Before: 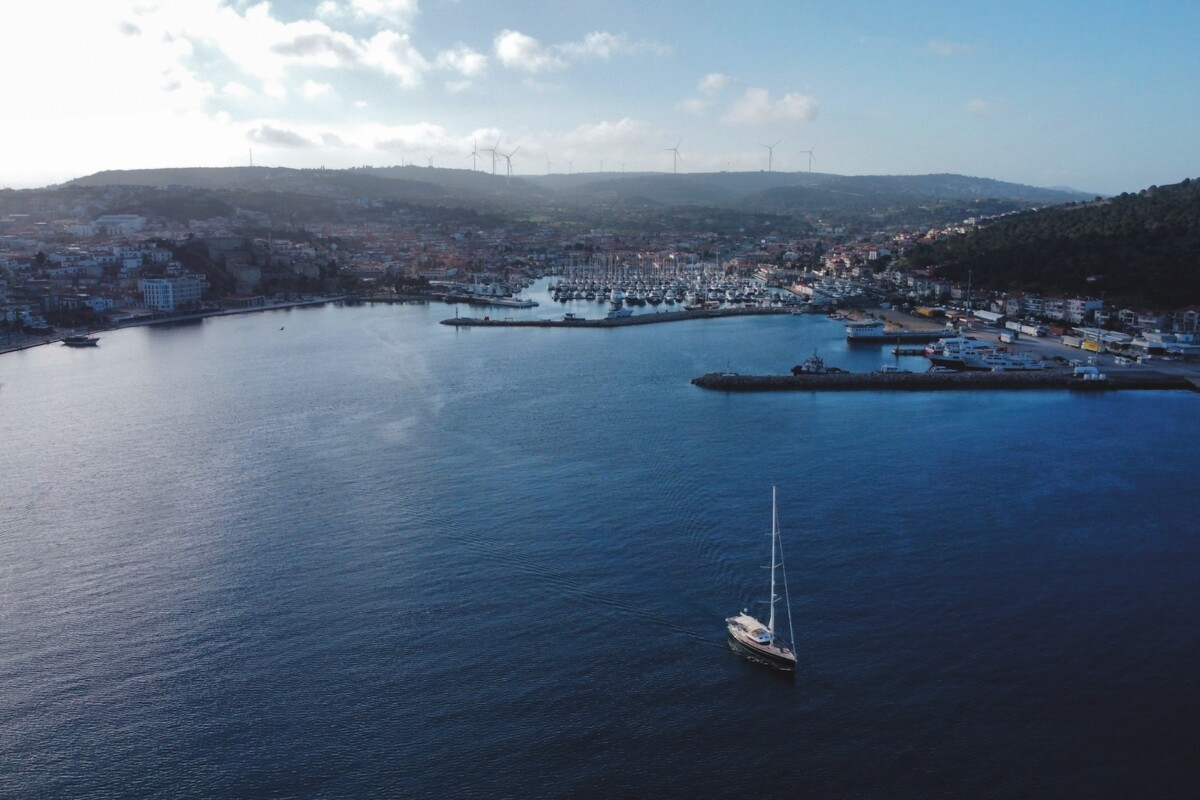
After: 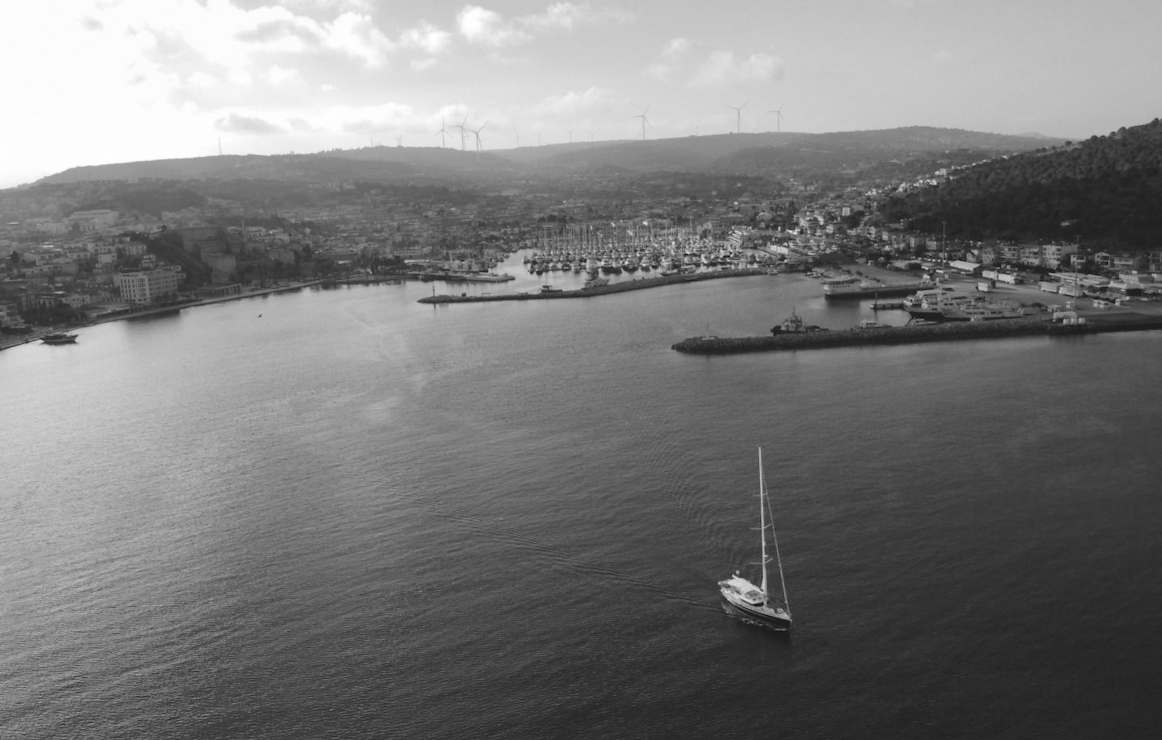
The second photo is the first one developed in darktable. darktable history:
rotate and perspective: rotation -3°, crop left 0.031, crop right 0.968, crop top 0.07, crop bottom 0.93
monochrome: a 16.01, b -2.65, highlights 0.52
color zones: curves: ch0 [(0, 0.5) (0.143, 0.5) (0.286, 0.5) (0.429, 0.504) (0.571, 0.5) (0.714, 0.509) (0.857, 0.5) (1, 0.5)]; ch1 [(0, 0.425) (0.143, 0.425) (0.286, 0.375) (0.429, 0.405) (0.571, 0.5) (0.714, 0.47) (0.857, 0.425) (1, 0.435)]; ch2 [(0, 0.5) (0.143, 0.5) (0.286, 0.5) (0.429, 0.517) (0.571, 0.5) (0.714, 0.51) (0.857, 0.5) (1, 0.5)]
